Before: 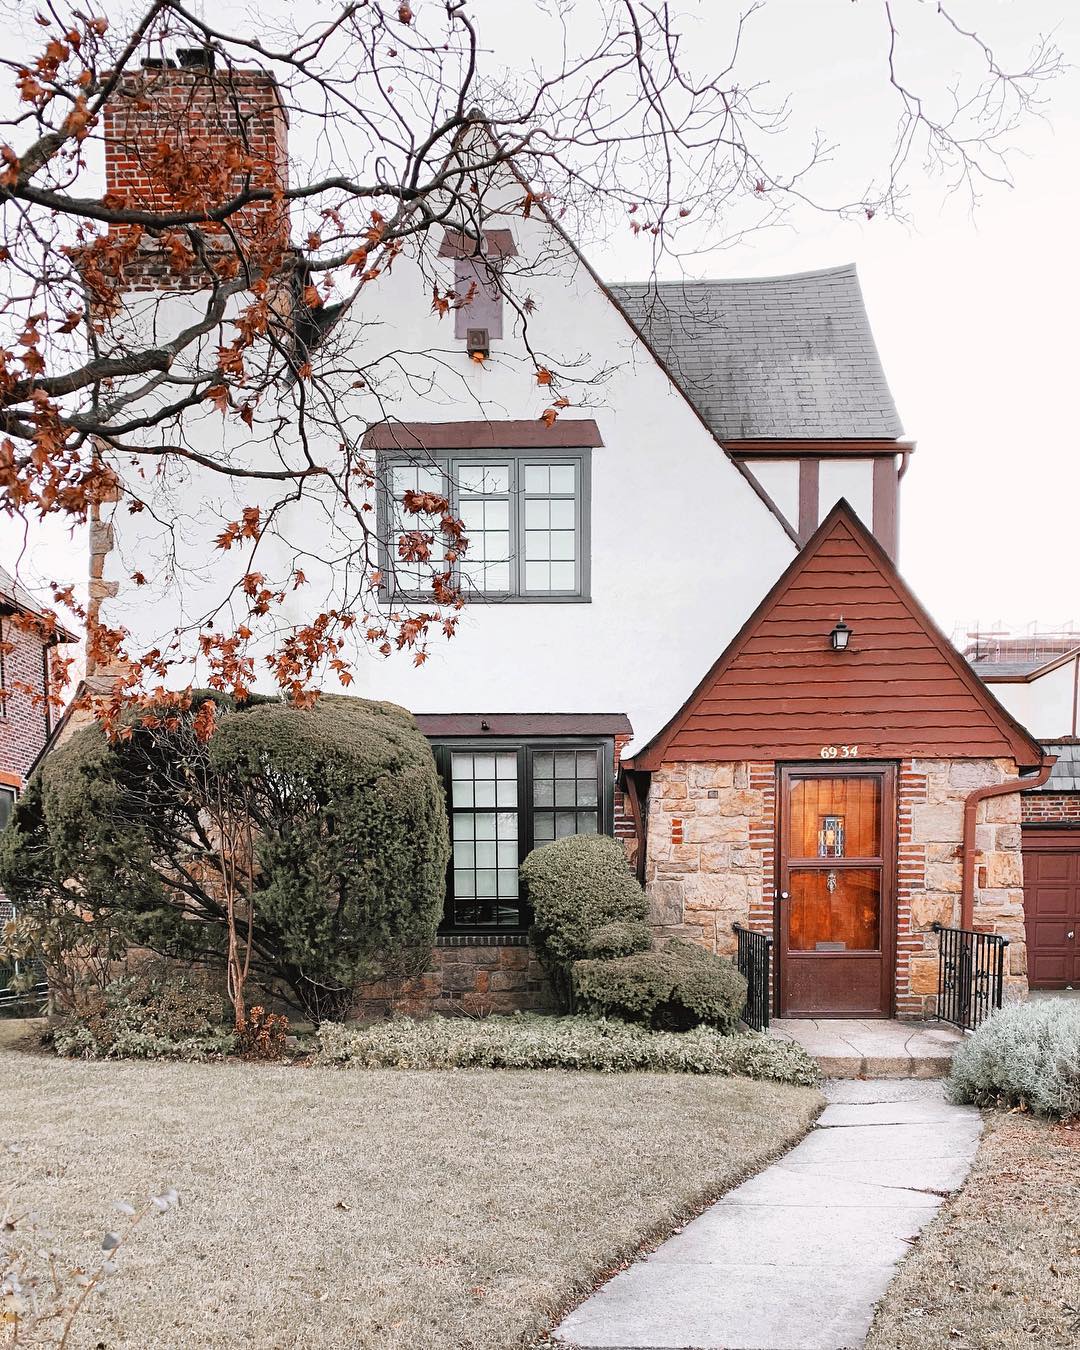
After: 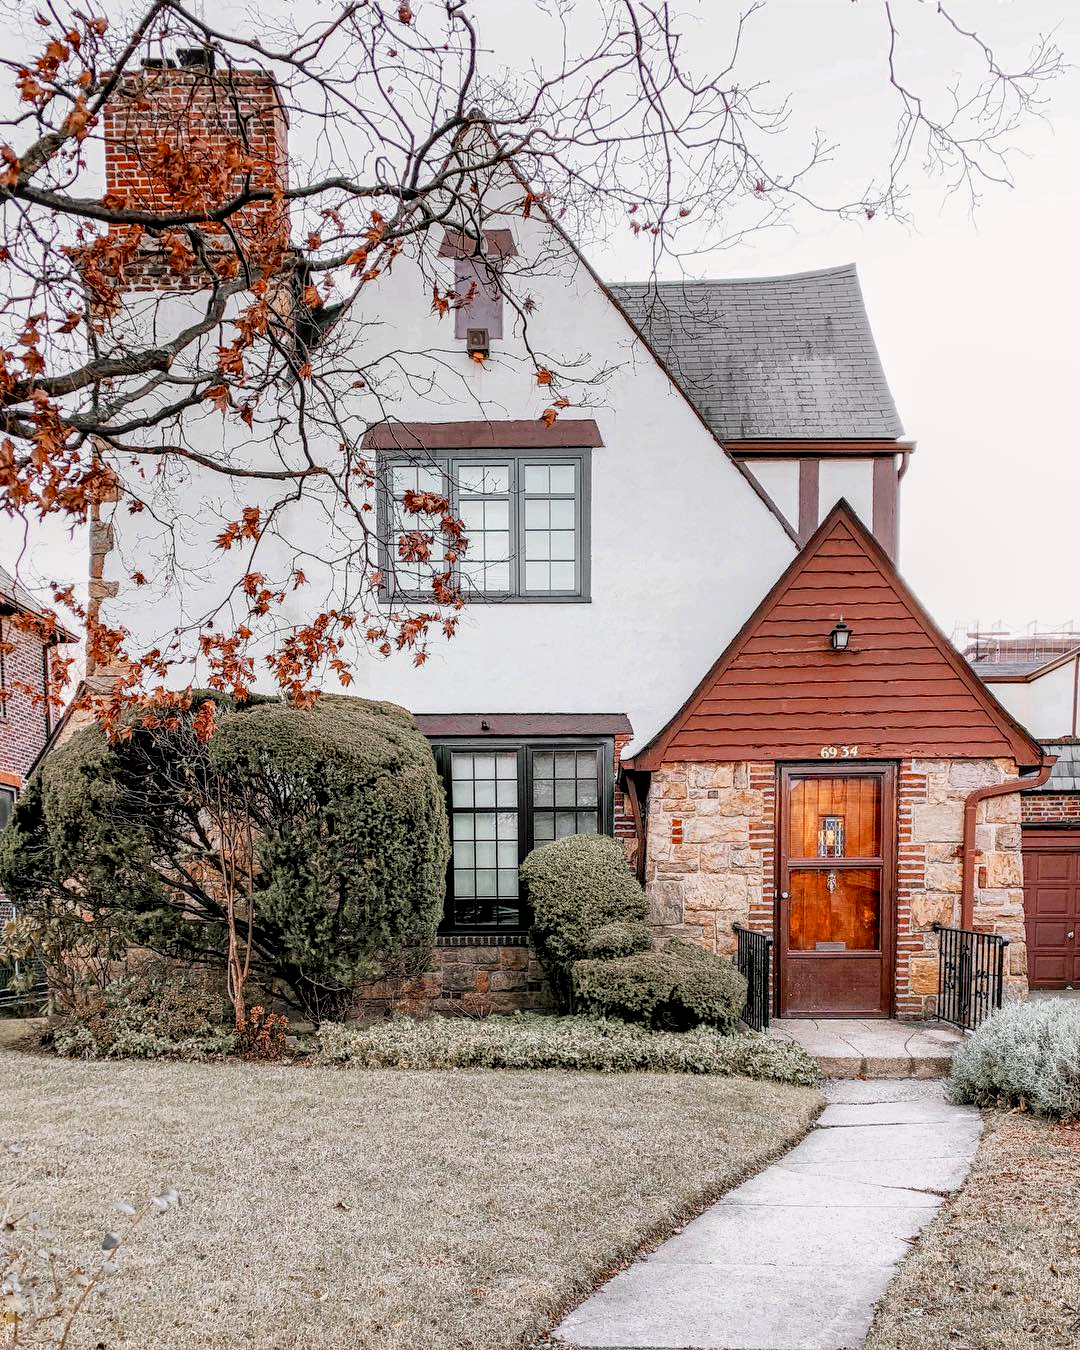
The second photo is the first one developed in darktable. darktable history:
exposure: black level correction 0.016, exposure -0.009 EV, compensate highlight preservation false
local contrast: highlights 0%, shadows 0%, detail 133%
